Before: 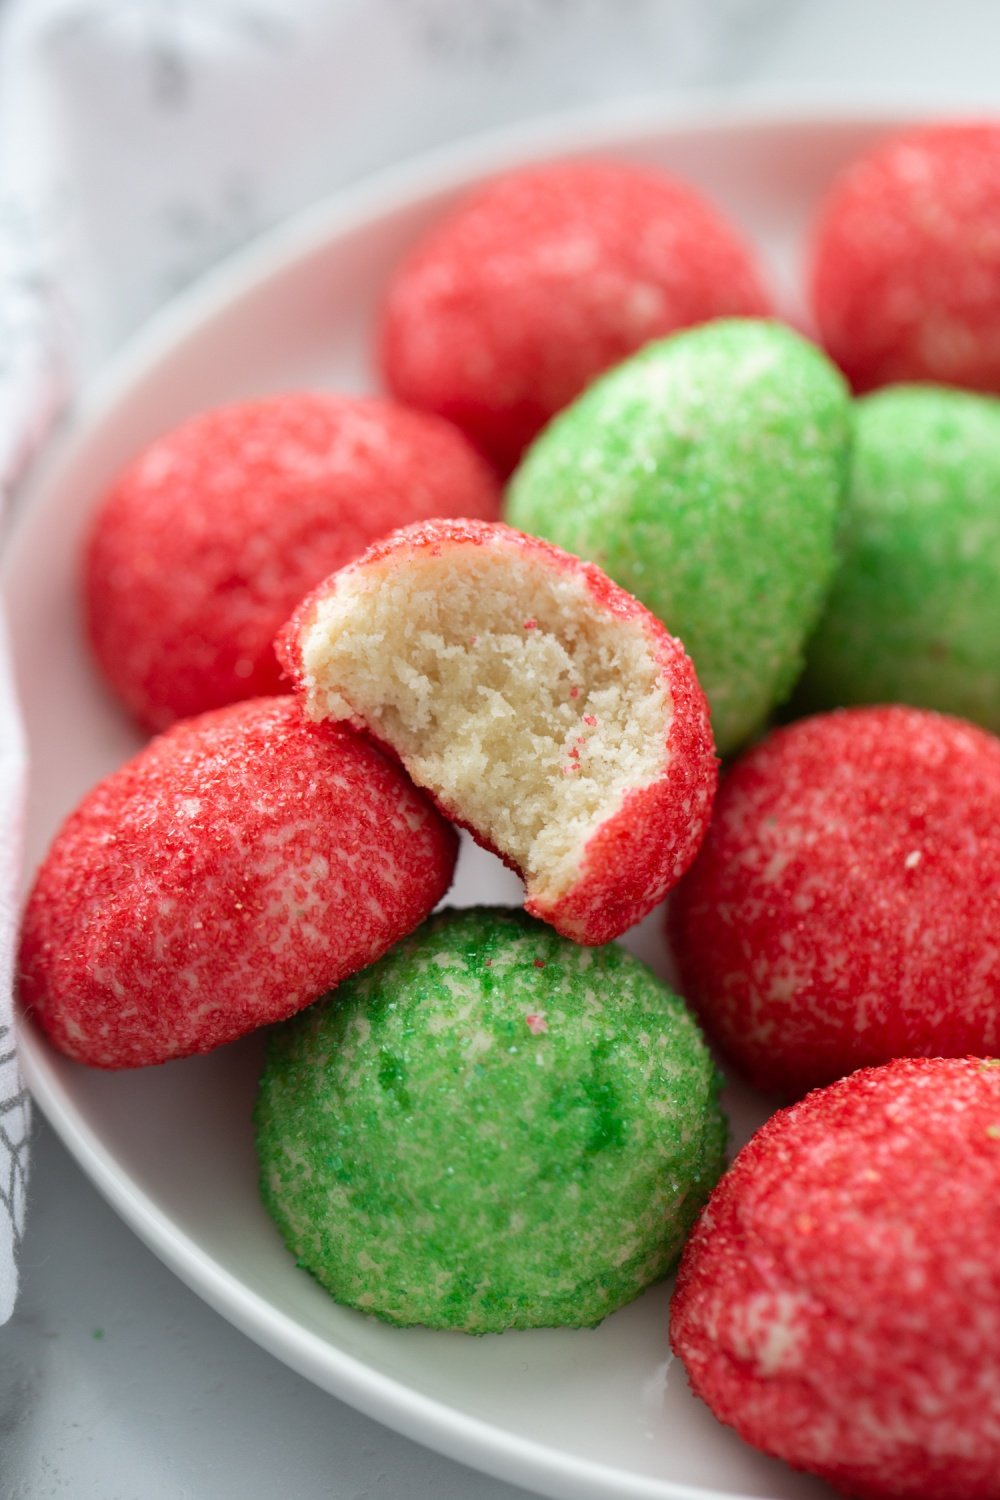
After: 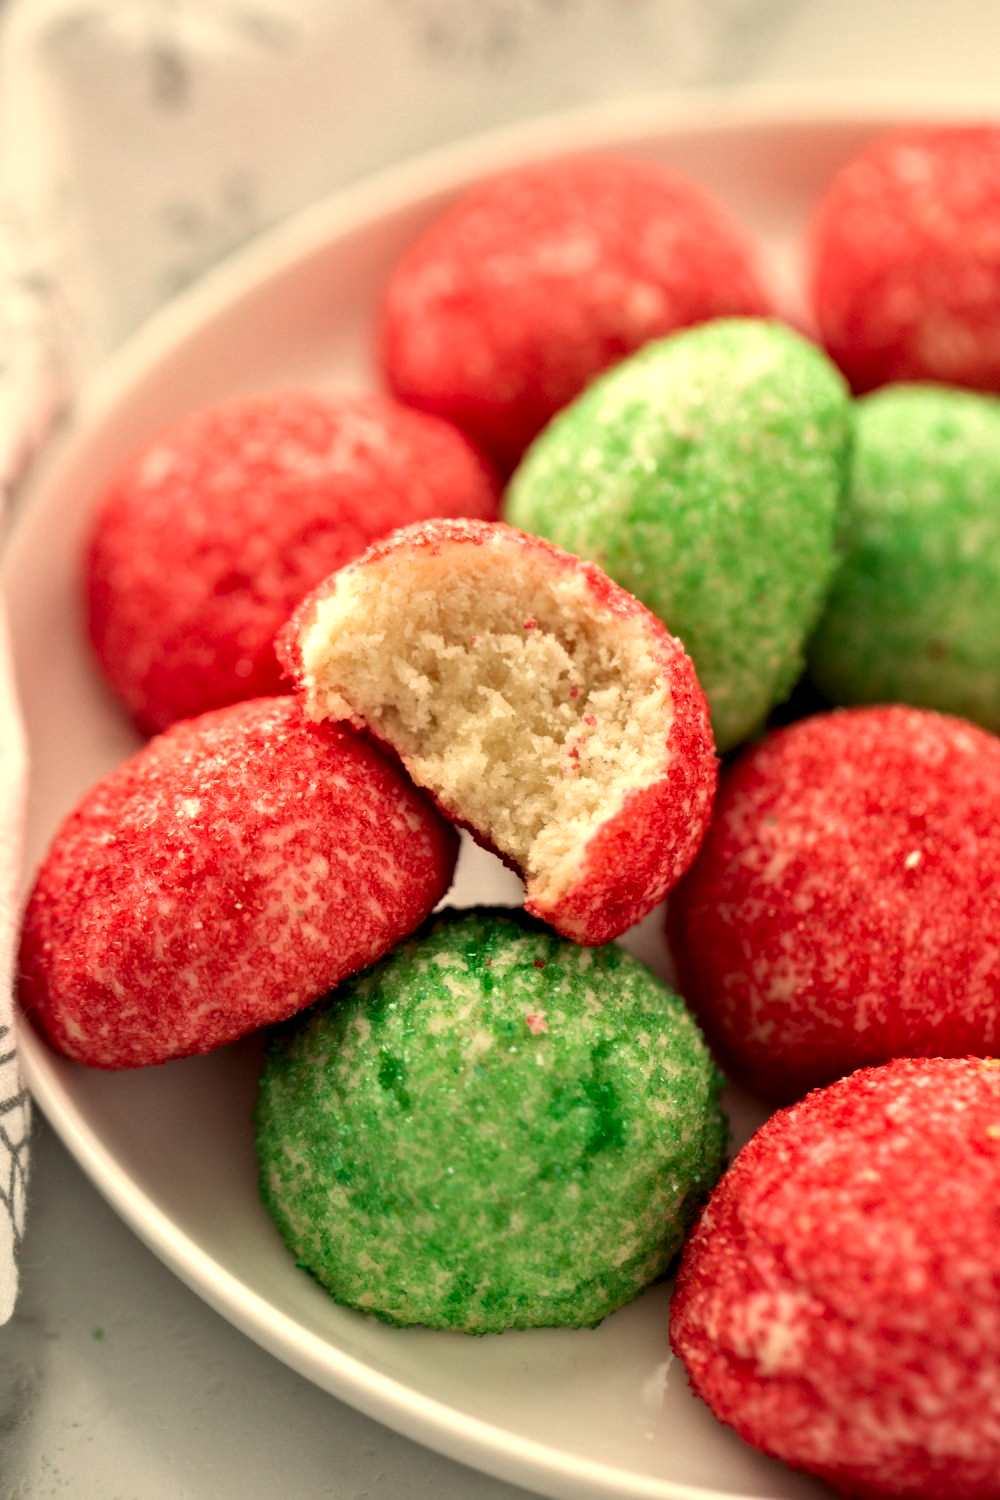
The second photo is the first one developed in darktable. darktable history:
contrast equalizer: y [[0.511, 0.558, 0.631, 0.632, 0.559, 0.512], [0.5 ×6], [0.5 ×6], [0 ×6], [0 ×6]]
white balance: red 1.138, green 0.996, blue 0.812
